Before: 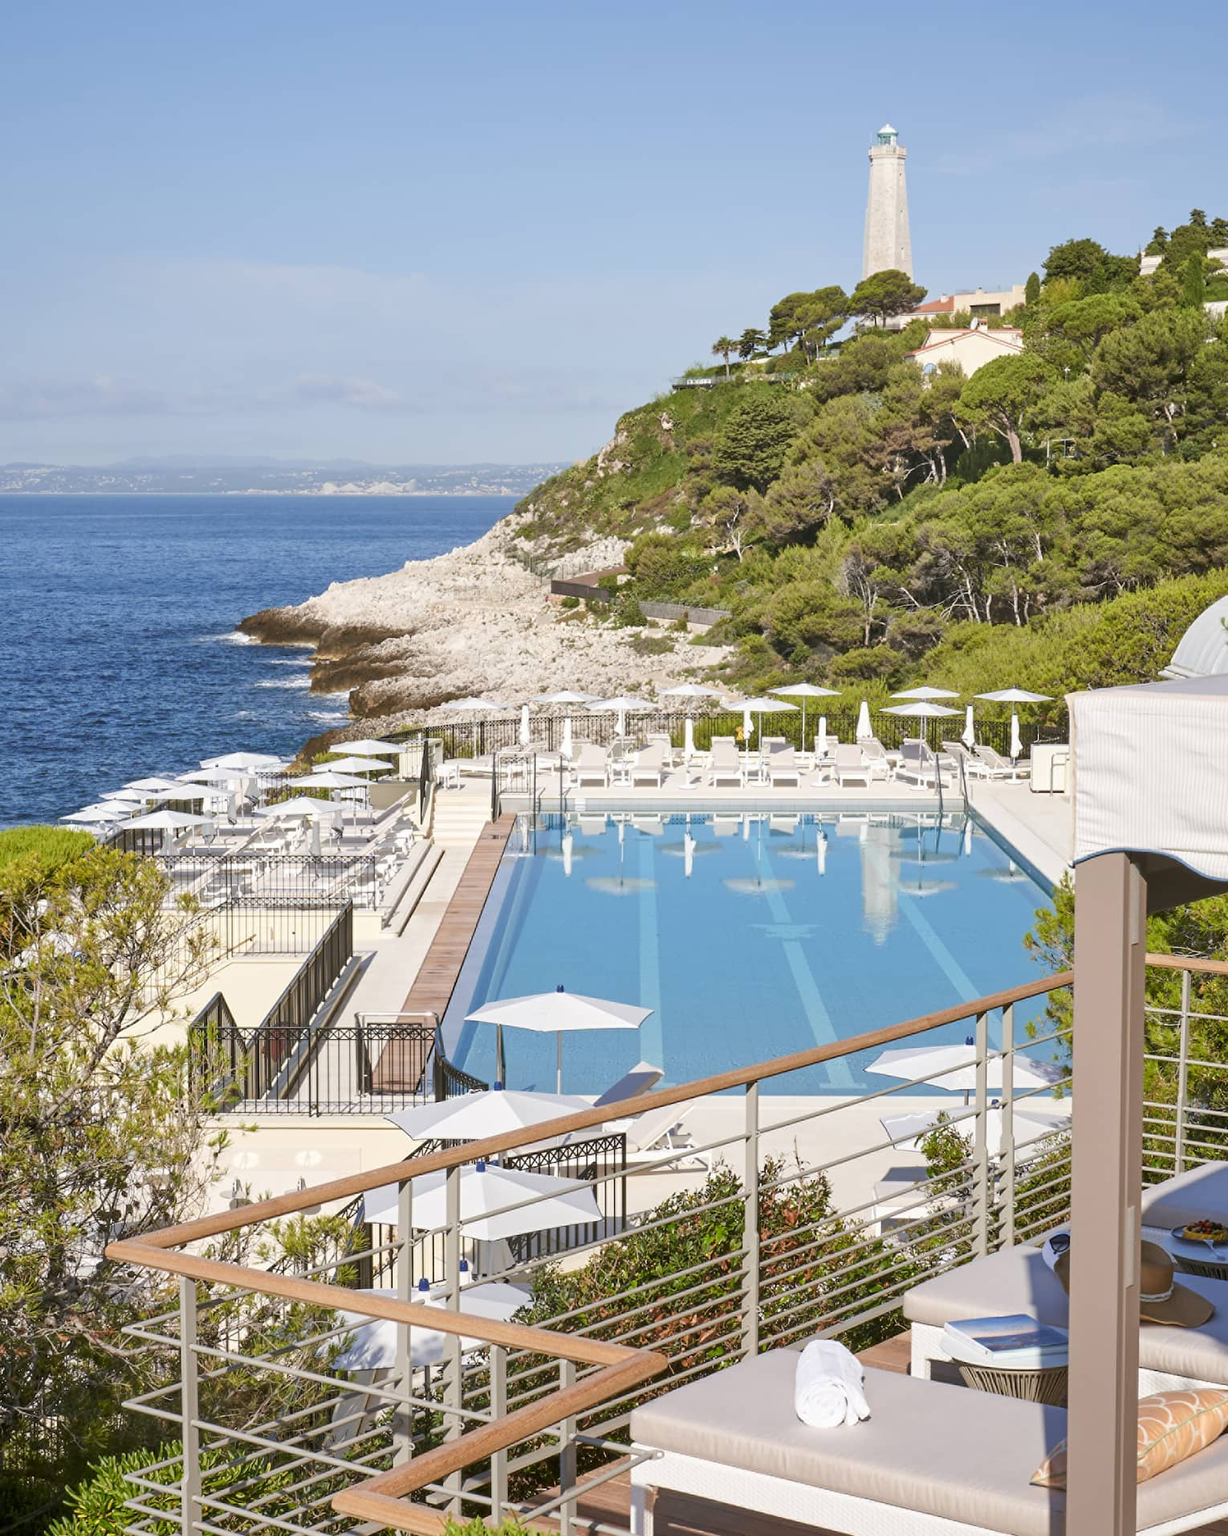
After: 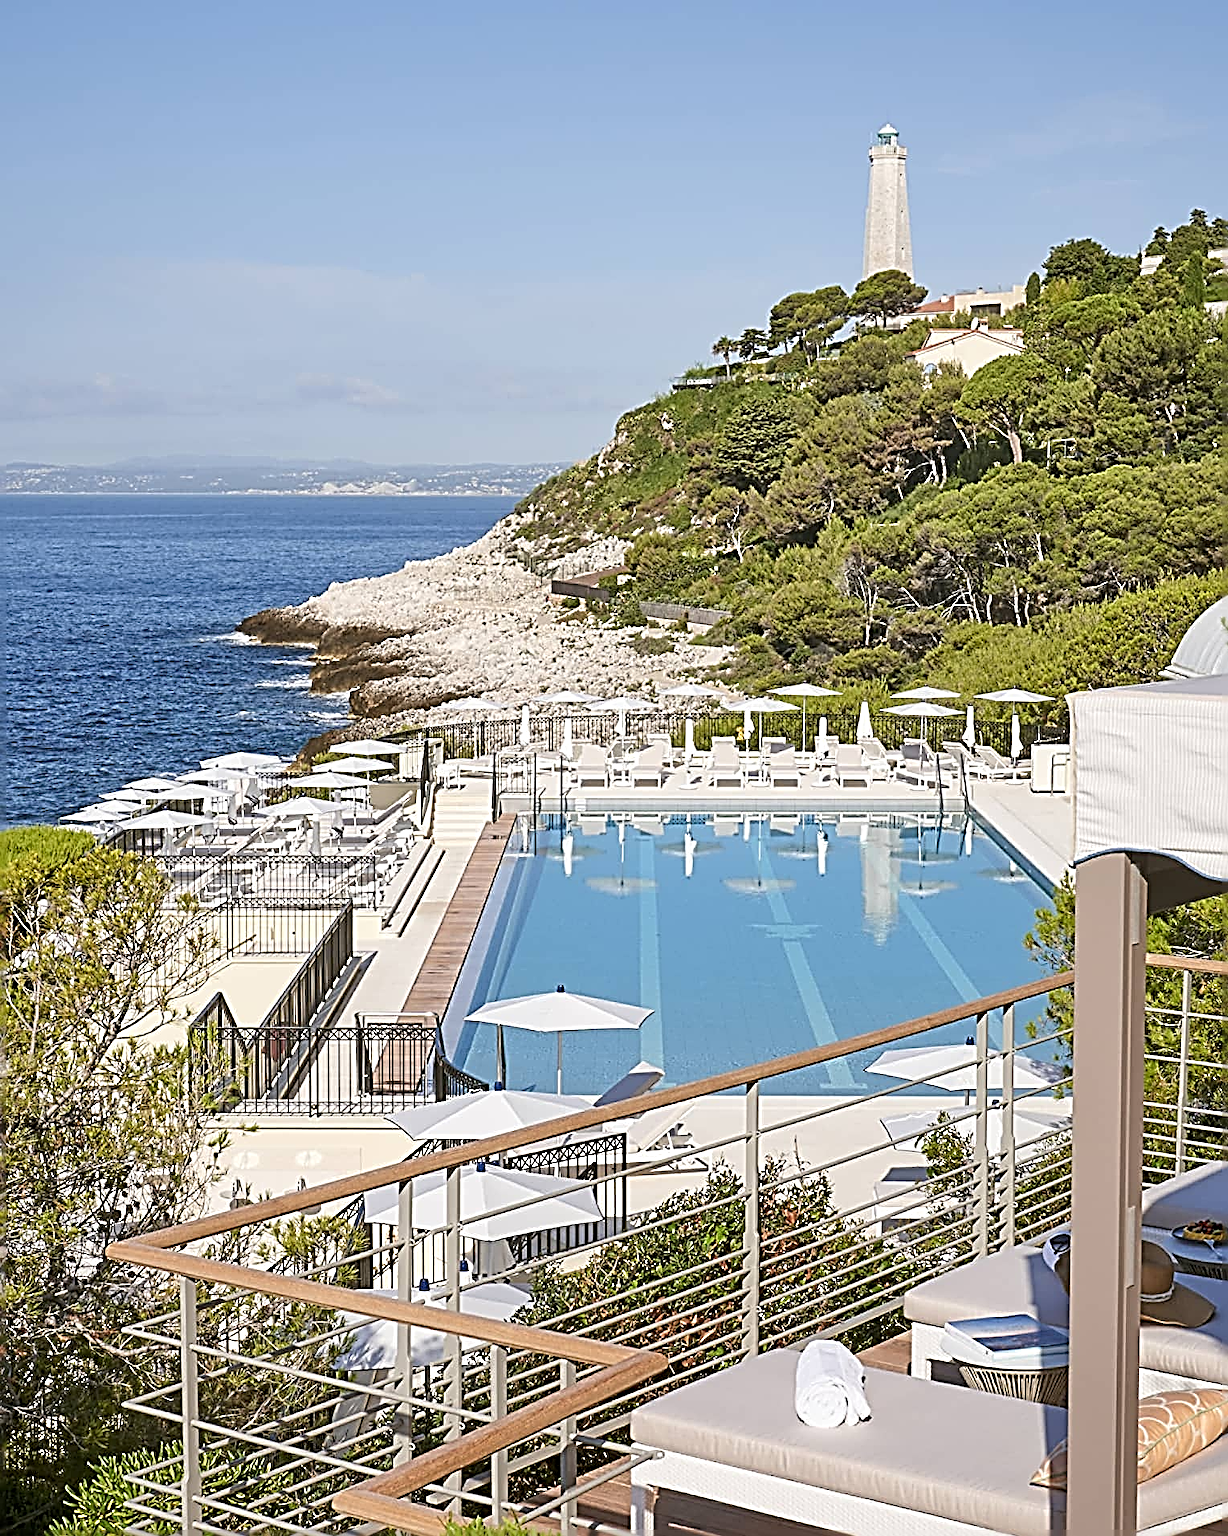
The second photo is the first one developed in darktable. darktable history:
sharpen: radius 3.183, amount 1.73
